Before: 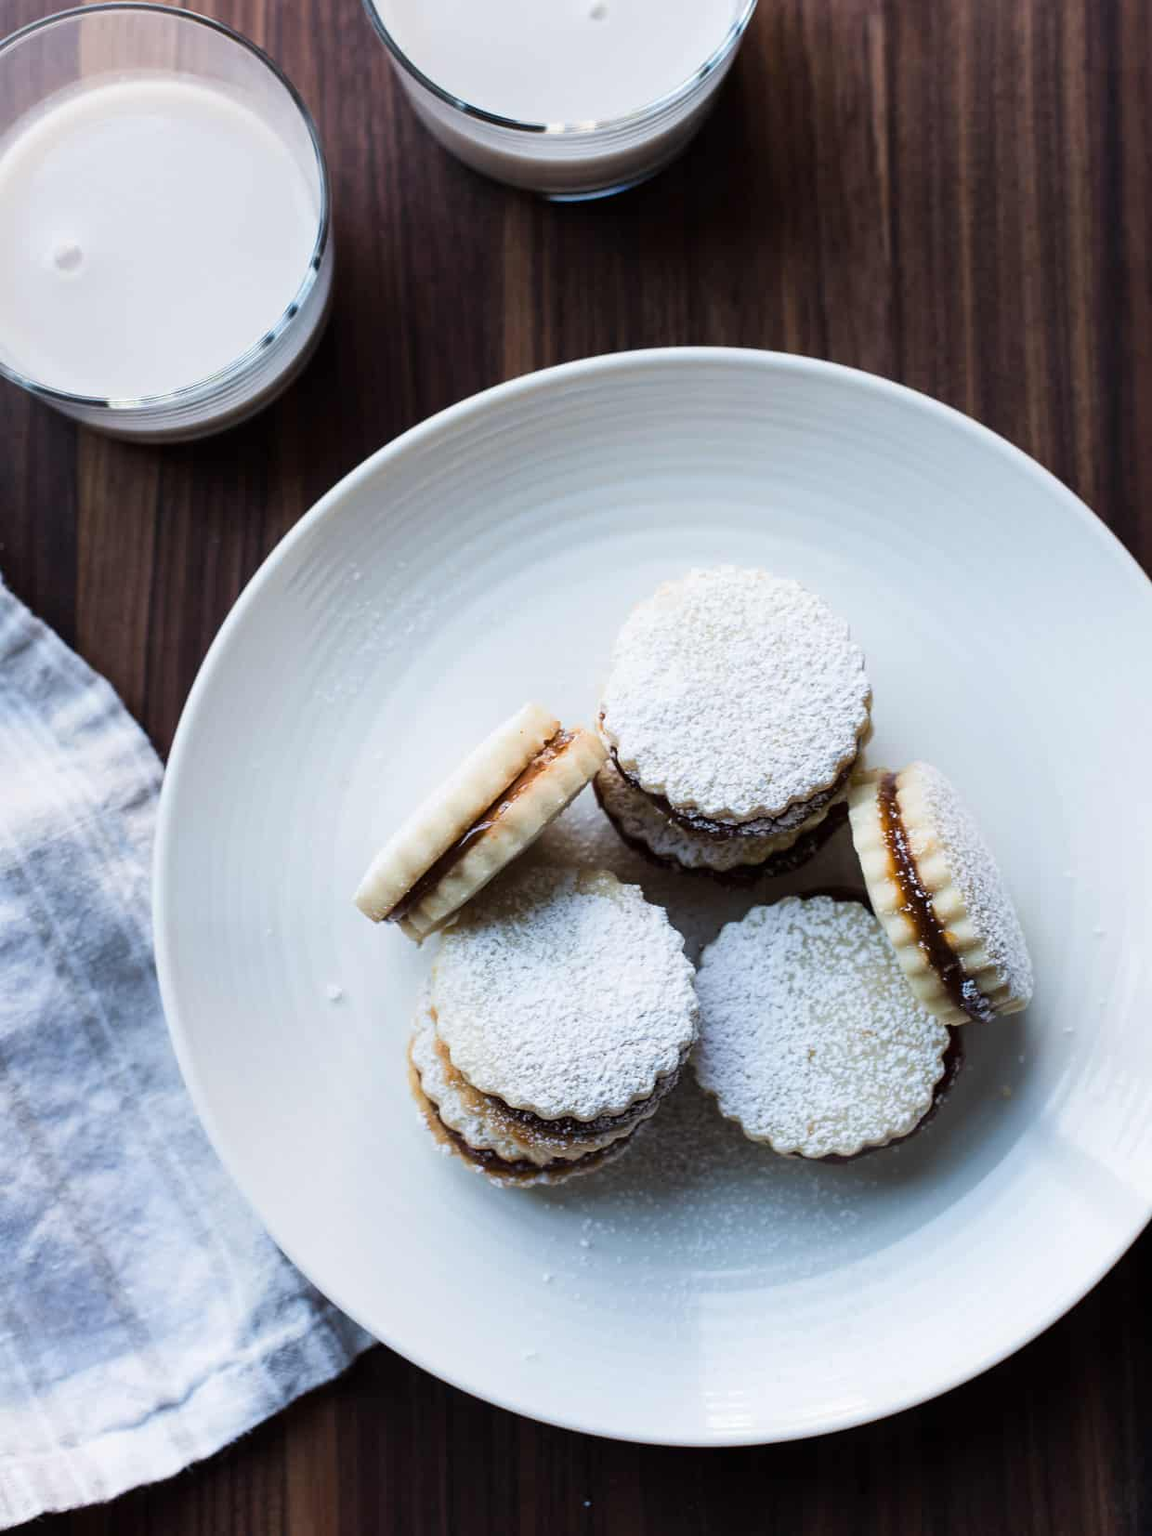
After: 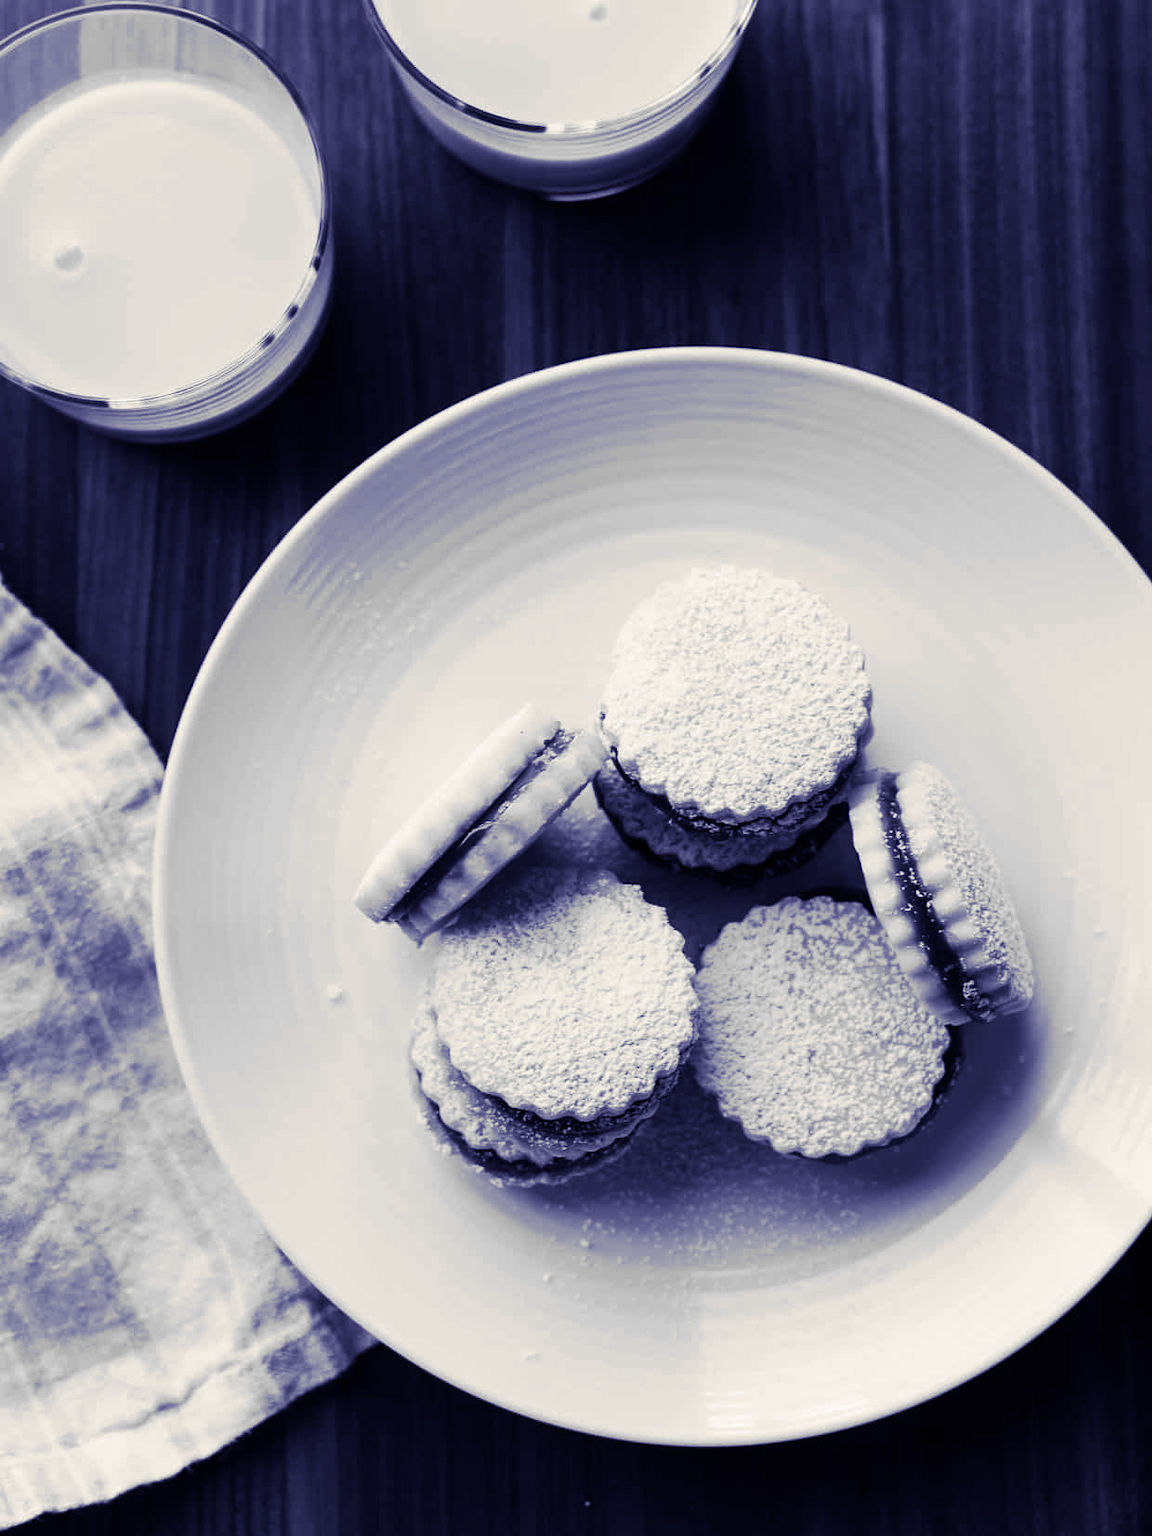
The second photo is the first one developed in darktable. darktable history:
monochrome: a 16.06, b 15.48, size 1
split-toning: shadows › hue 242.67°, shadows › saturation 0.733, highlights › hue 45.33°, highlights › saturation 0.667, balance -53.304, compress 21.15%
